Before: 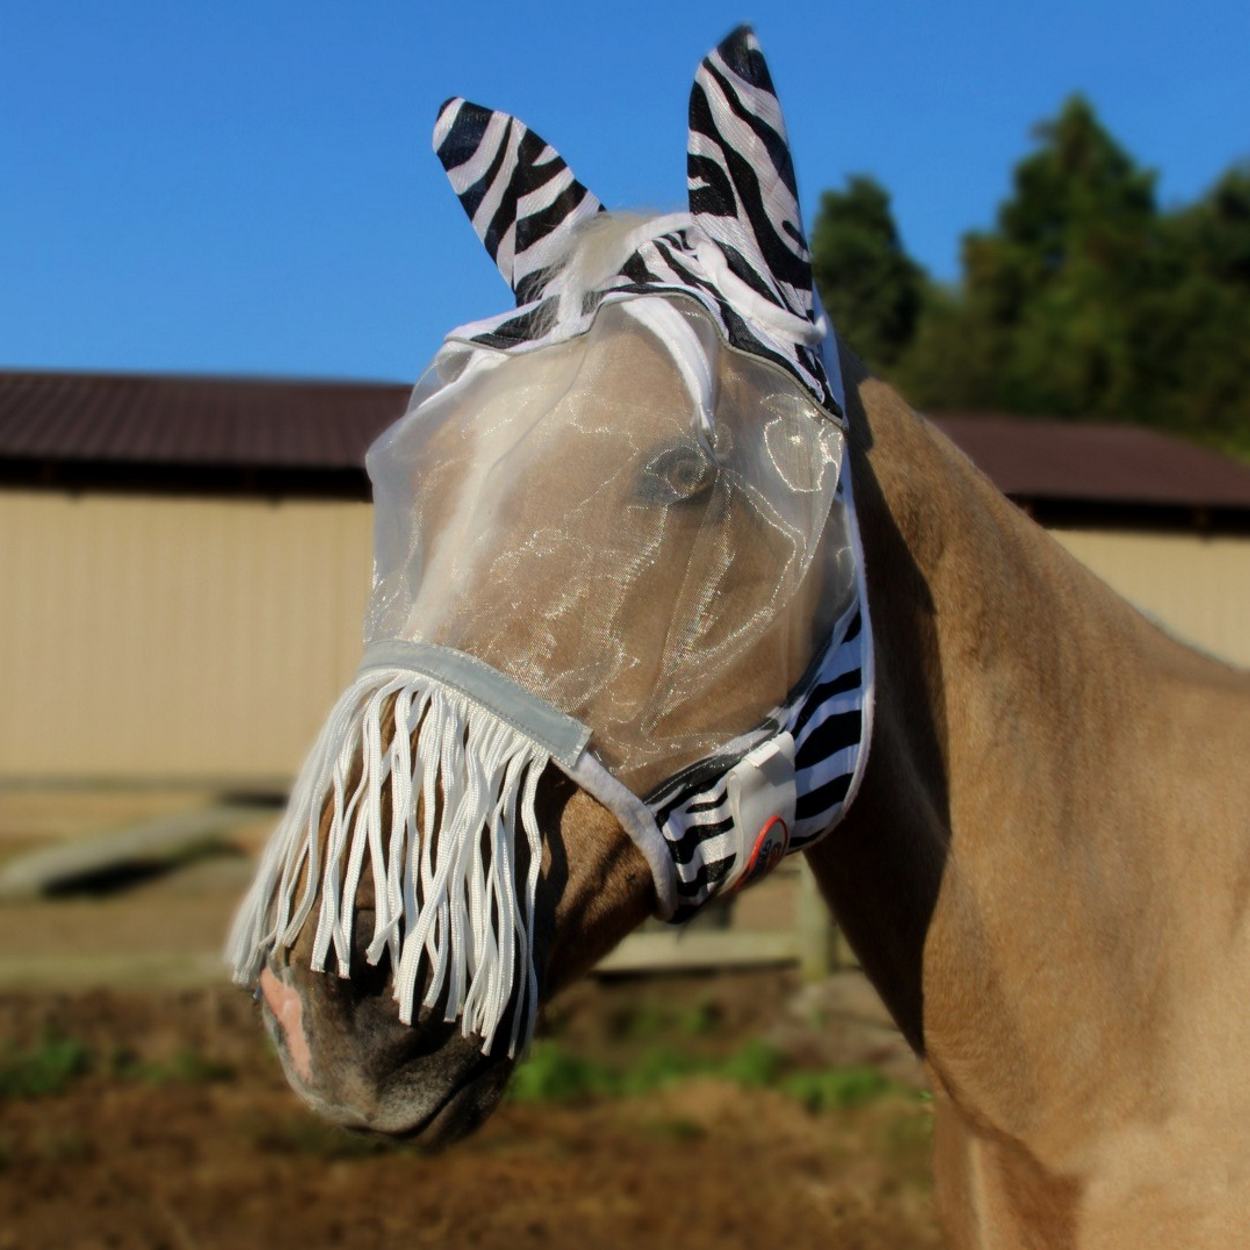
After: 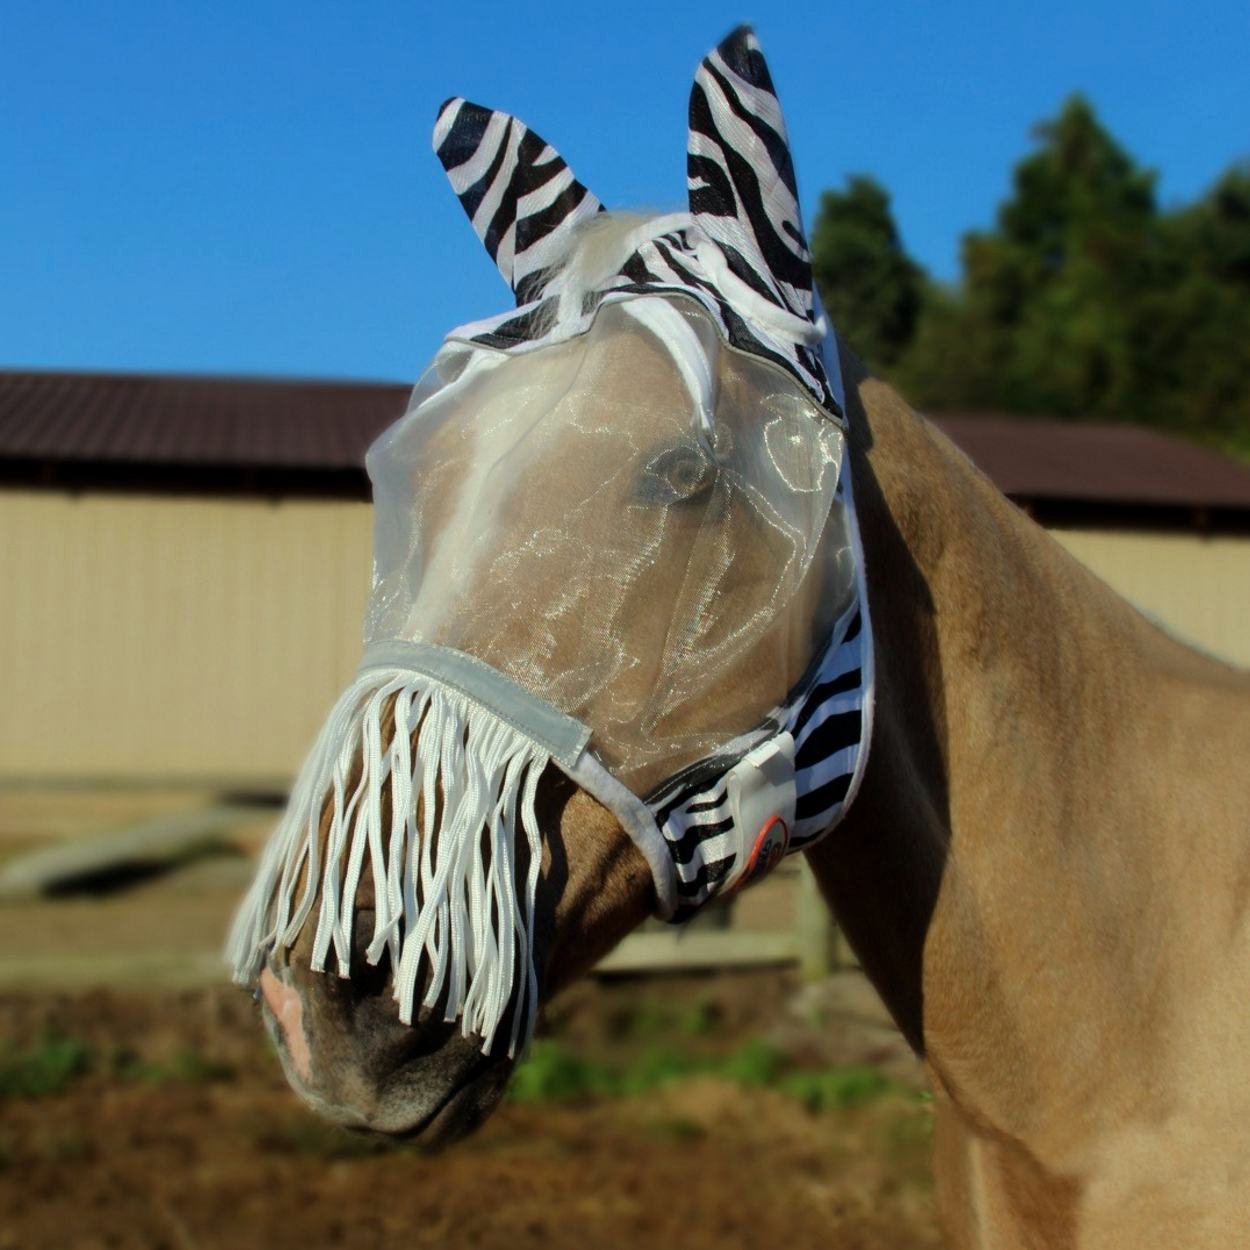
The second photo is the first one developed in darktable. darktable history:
color correction: highlights a* -6.39, highlights b* 0.462
